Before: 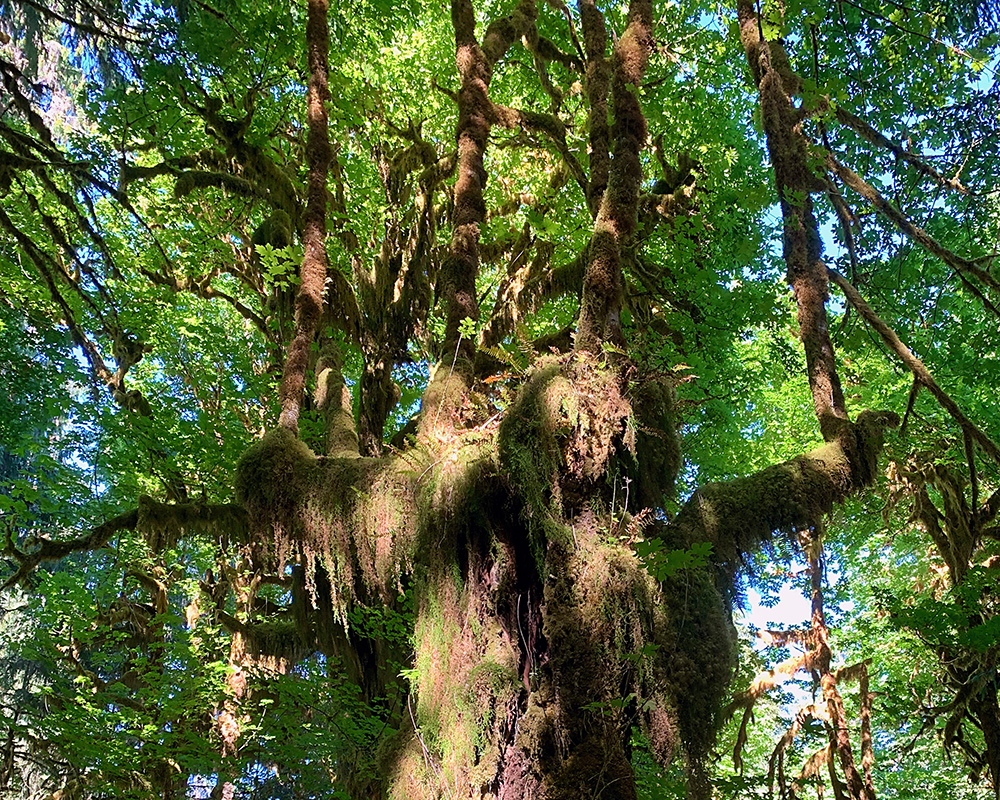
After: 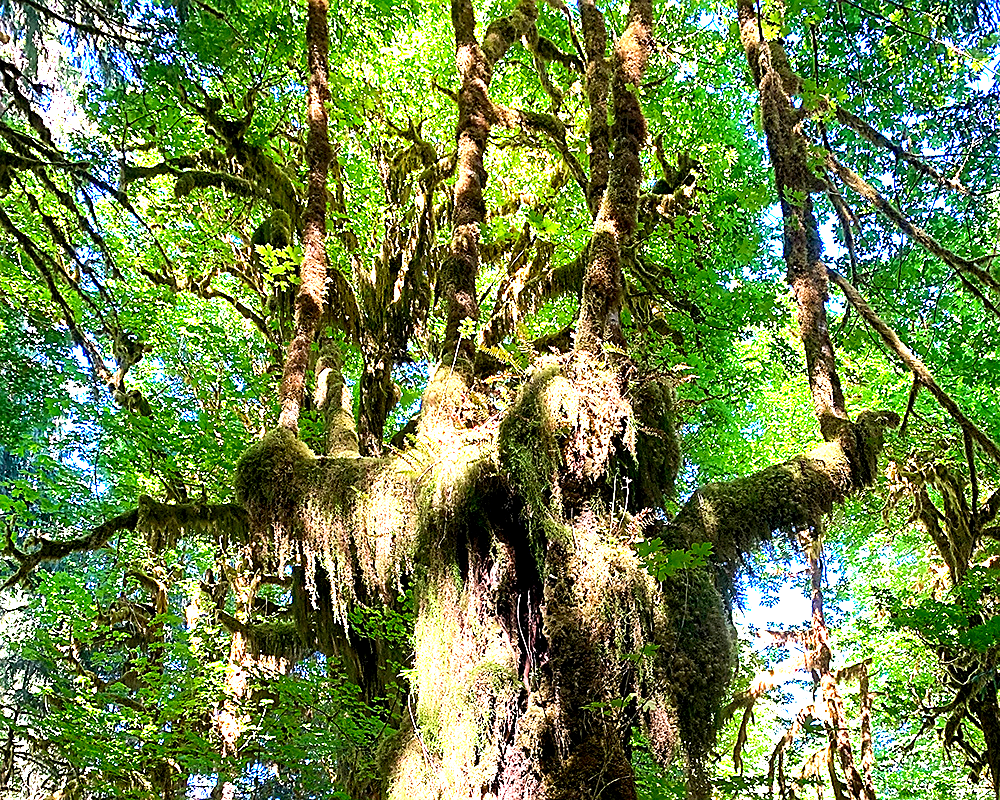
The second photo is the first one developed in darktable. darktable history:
exposure: black level correction 0, exposure 1.4 EV, compensate highlight preservation false
tone equalizer: -8 EV -0.417 EV, -7 EV -0.389 EV, -6 EV -0.333 EV, -5 EV -0.222 EV, -3 EV 0.222 EV, -2 EV 0.333 EV, -1 EV 0.389 EV, +0 EV 0.417 EV, edges refinement/feathering 500, mask exposure compensation -1.57 EV, preserve details no
sharpen: on, module defaults
